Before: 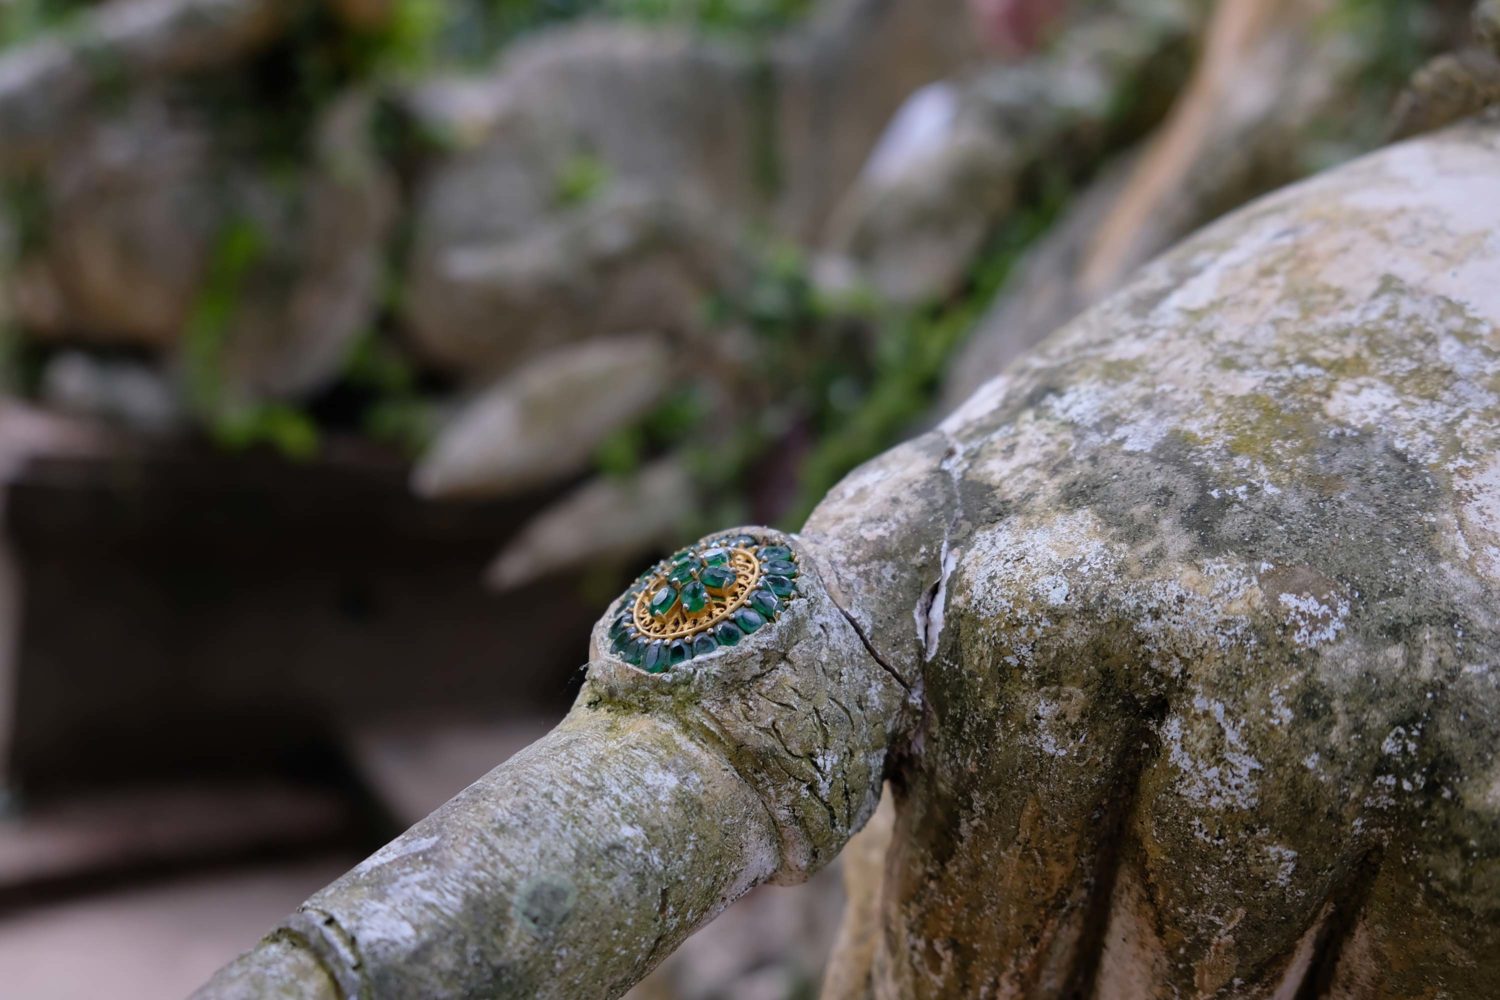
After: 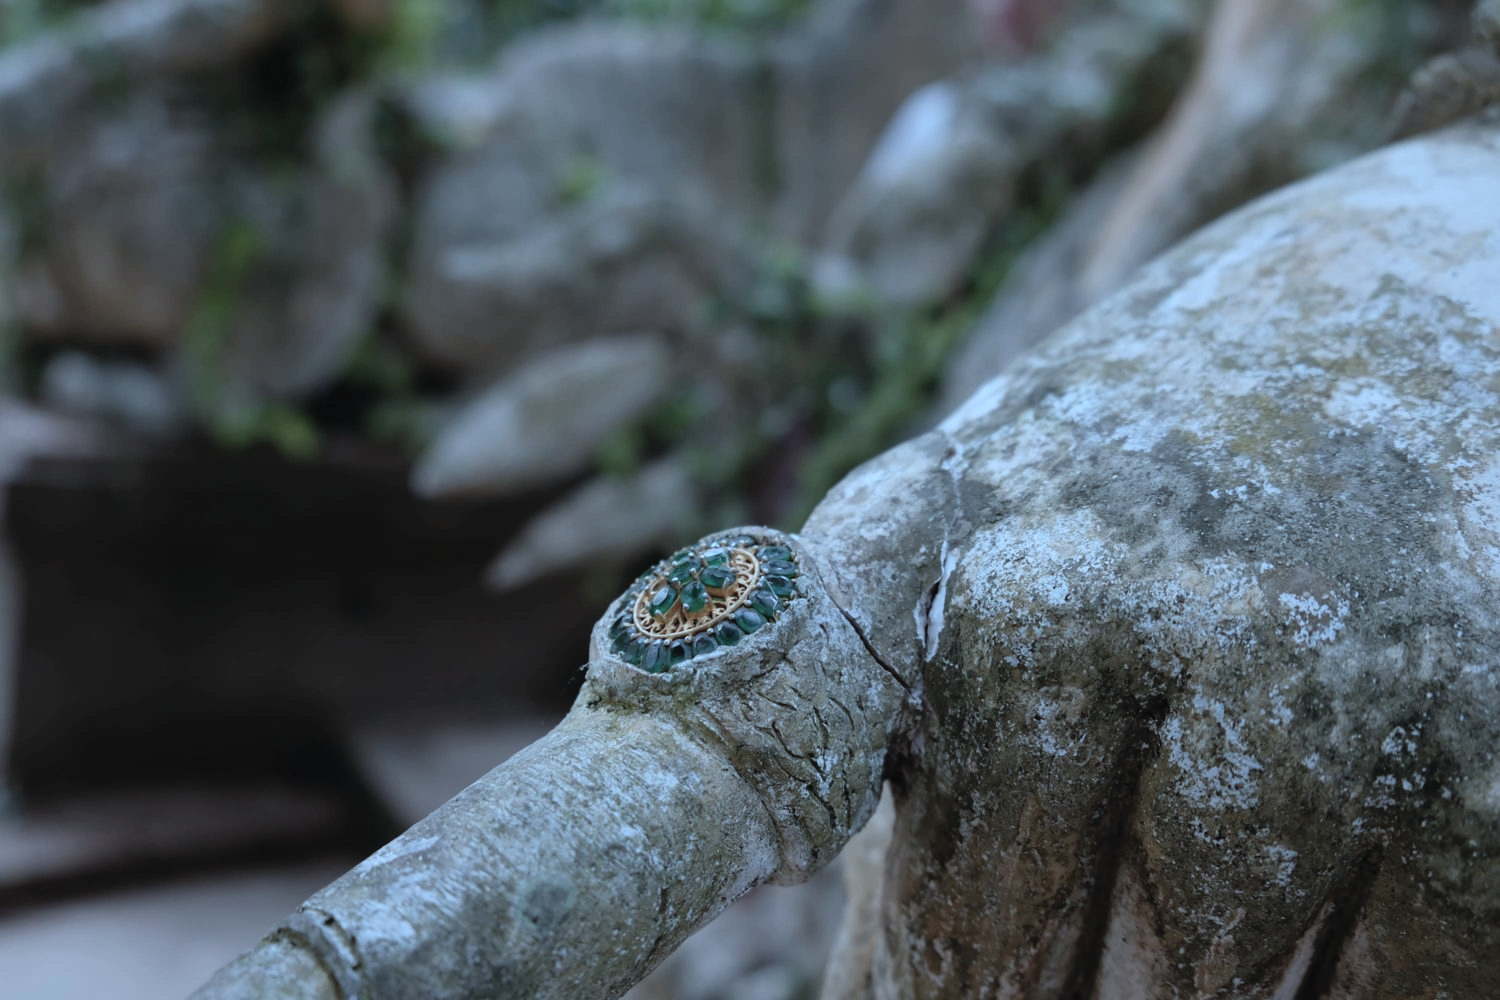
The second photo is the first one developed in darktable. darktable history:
color correction: highlights a* -9.74, highlights b* -20.99
contrast brightness saturation: contrast -0.043, saturation -0.416
